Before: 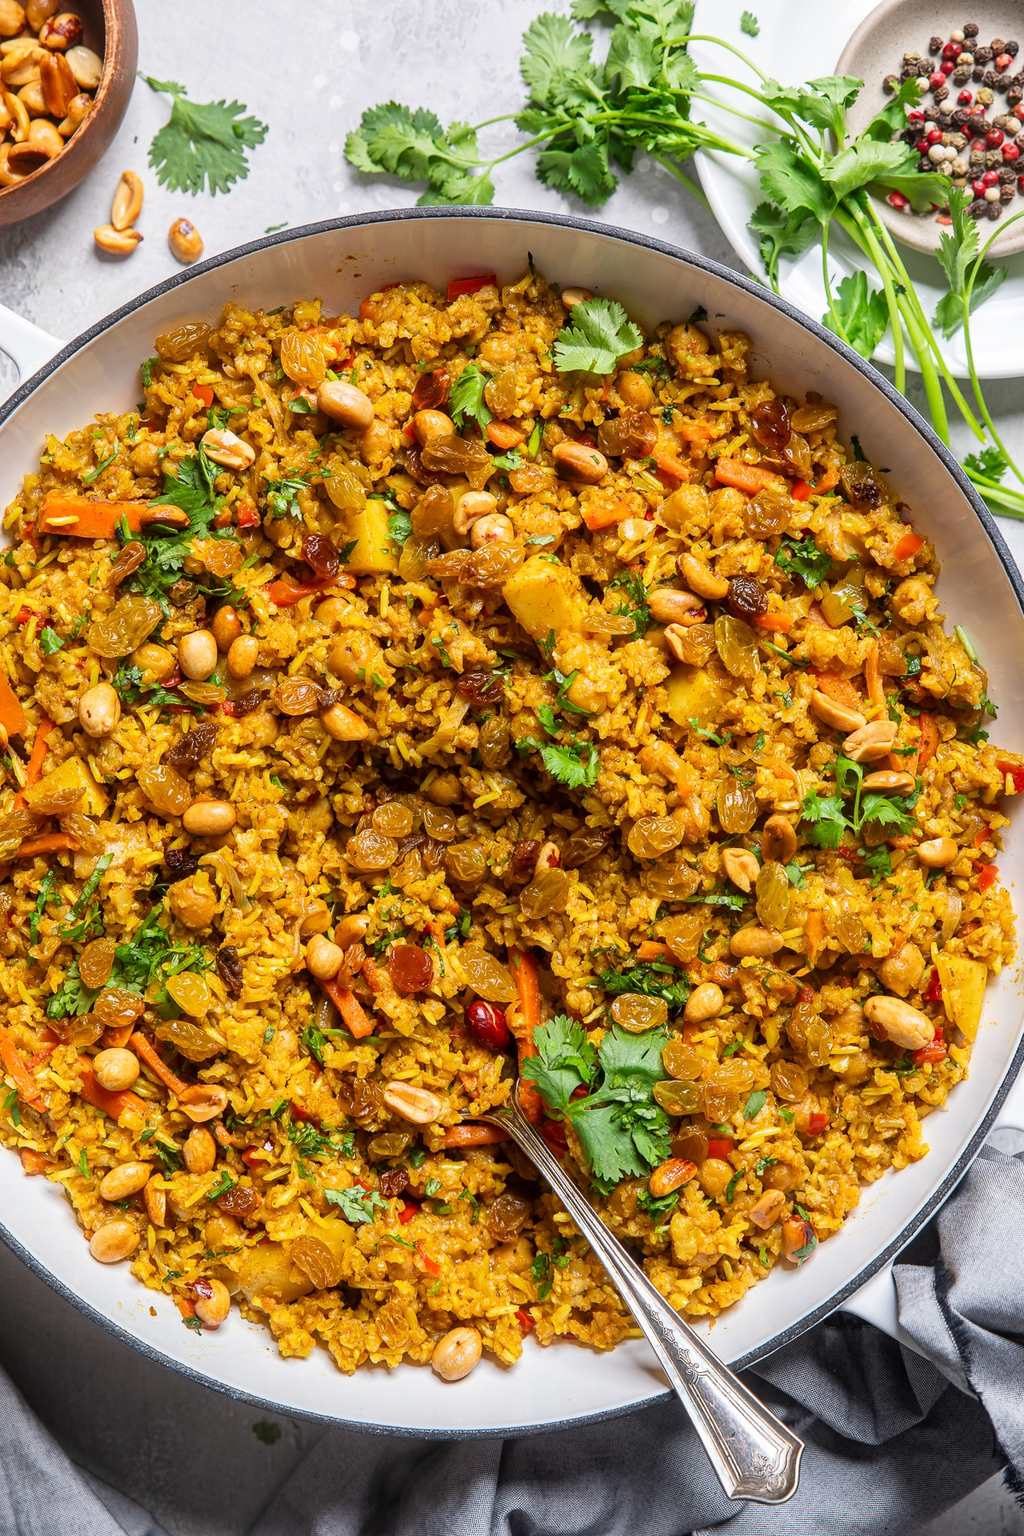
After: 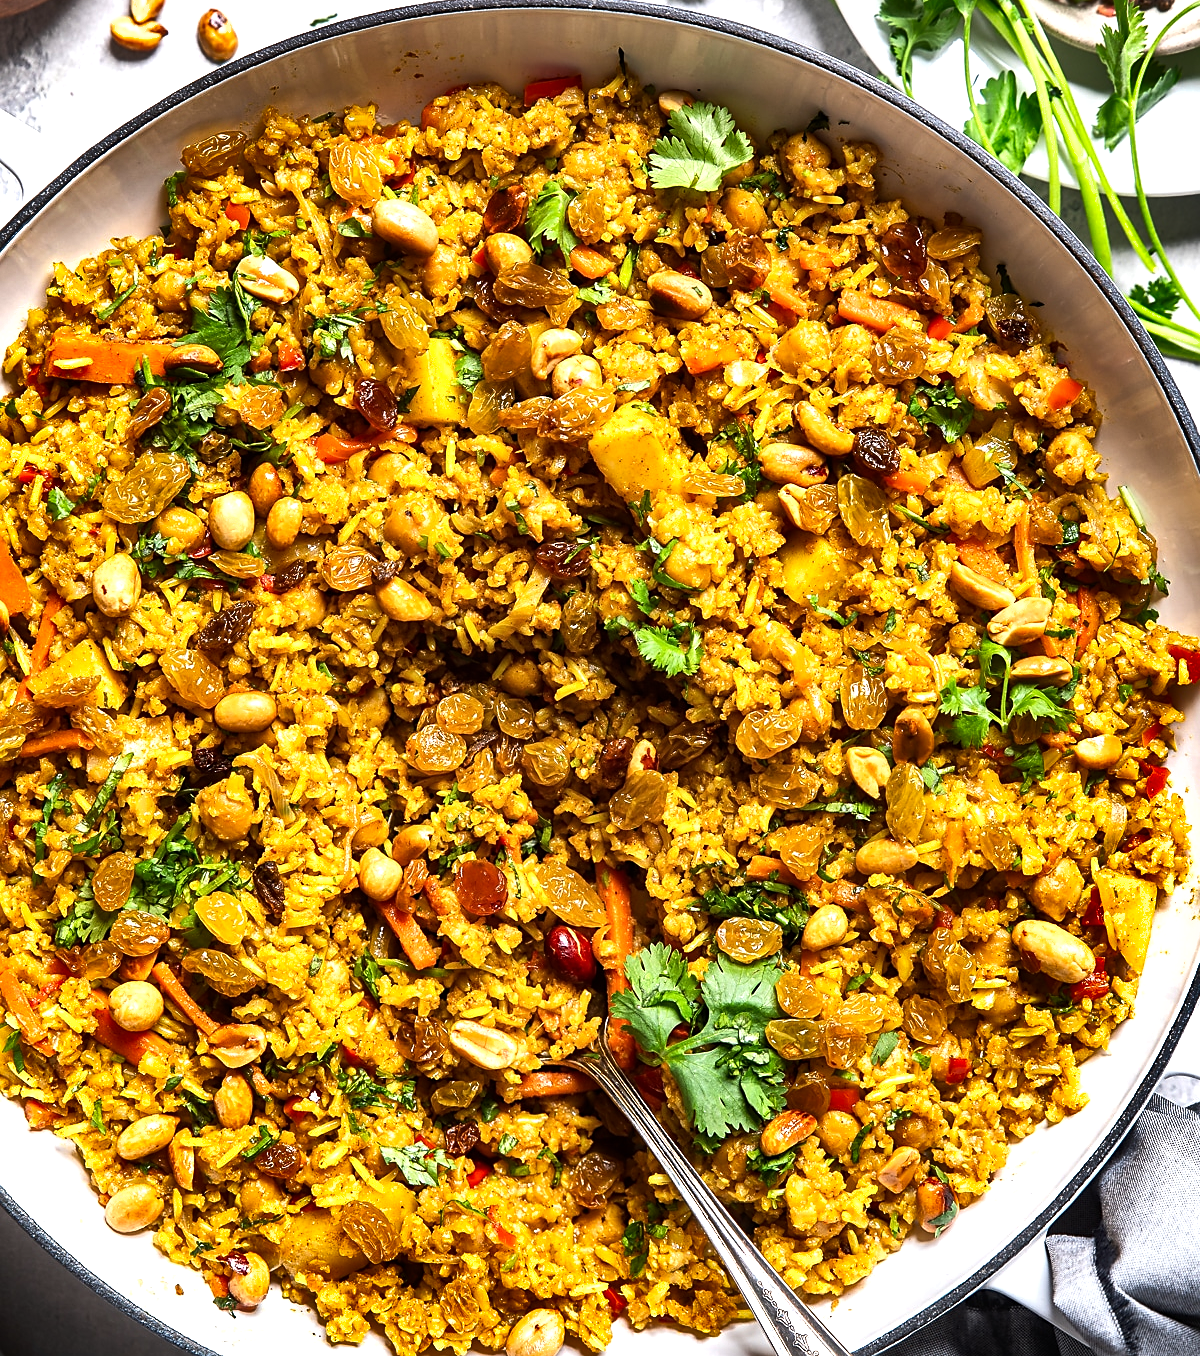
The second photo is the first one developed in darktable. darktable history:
tone equalizer: -8 EV -0.779 EV, -7 EV -0.665 EV, -6 EV -0.625 EV, -5 EV -0.377 EV, -3 EV 0.386 EV, -2 EV 0.6 EV, -1 EV 0.684 EV, +0 EV 0.743 EV, edges refinement/feathering 500, mask exposure compensation -1.57 EV, preserve details no
crop: top 13.751%, bottom 10.897%
sharpen: radius 1.915, amount 0.414, threshold 1.494
shadows and highlights: radius 107.06, shadows 45, highlights -66.38, low approximation 0.01, soften with gaussian
